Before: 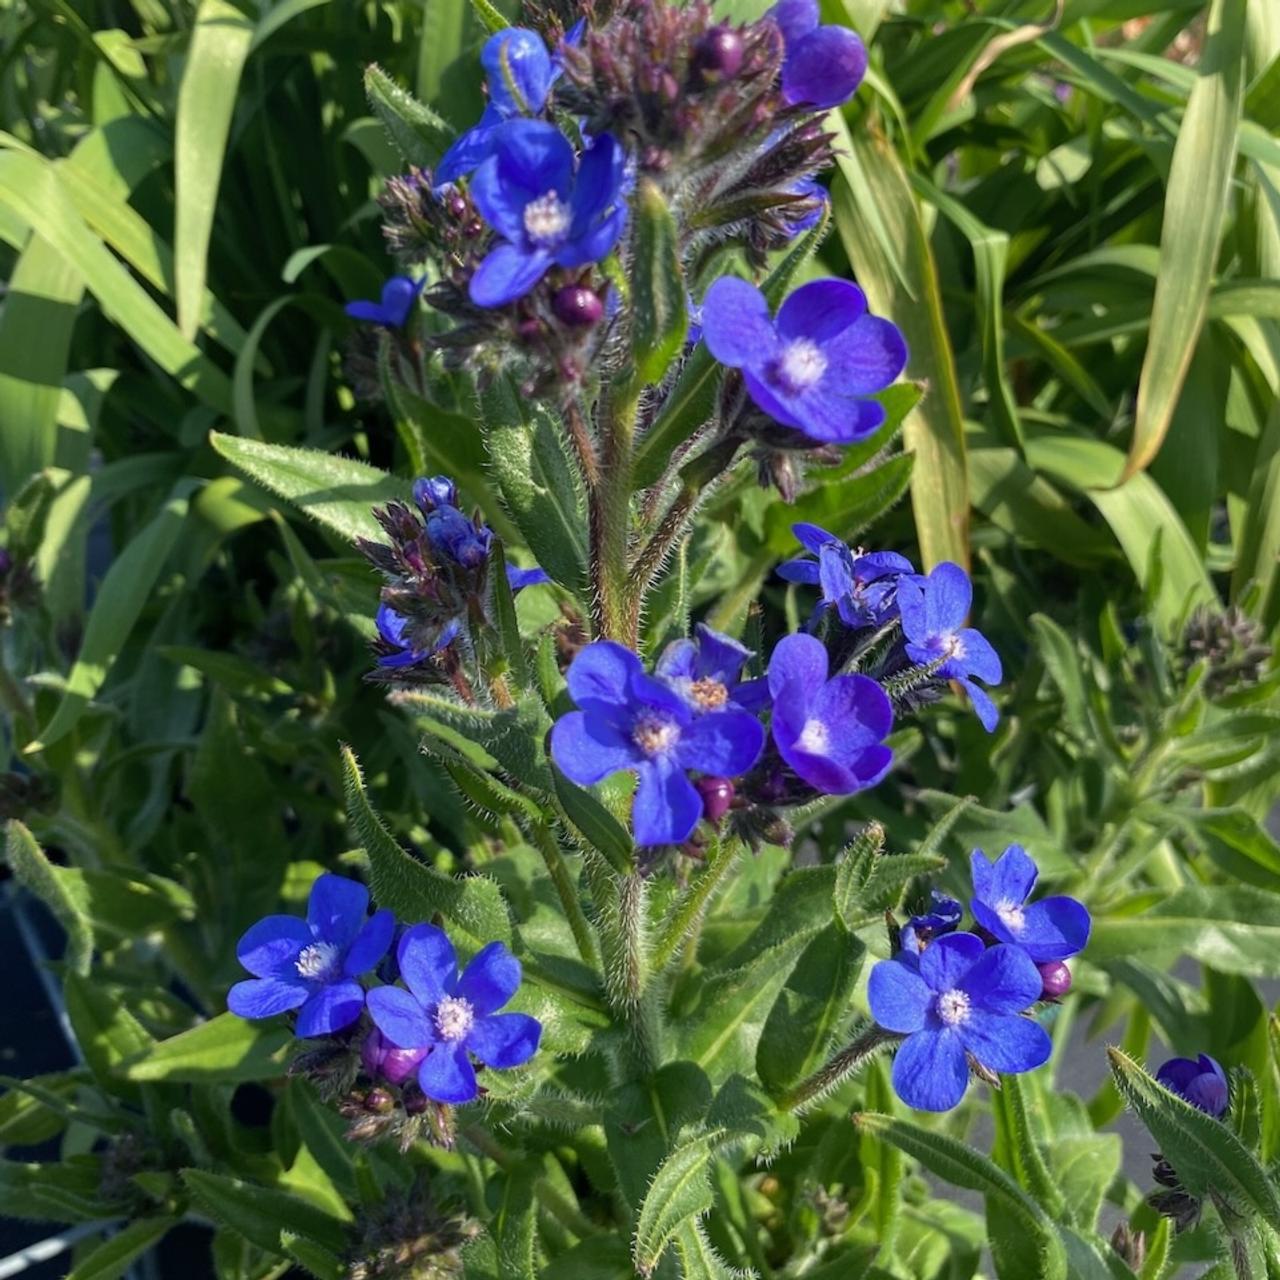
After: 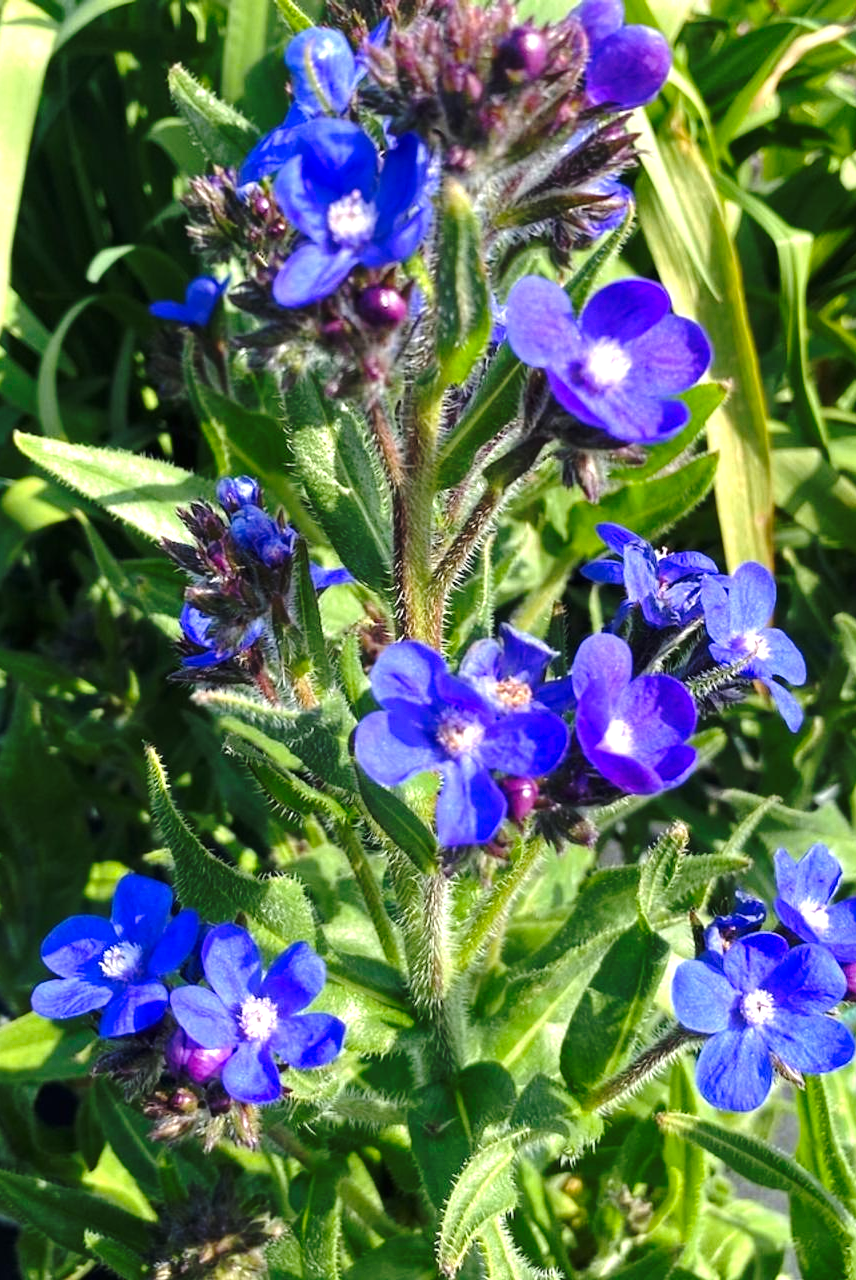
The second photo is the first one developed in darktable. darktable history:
base curve: curves: ch0 [(0, 0) (0.073, 0.04) (0.157, 0.139) (0.492, 0.492) (0.758, 0.758) (1, 1)], preserve colors none
crop: left 15.373%, right 17.739%
exposure: black level correction 0, exposure 1 EV, compensate highlight preservation false
